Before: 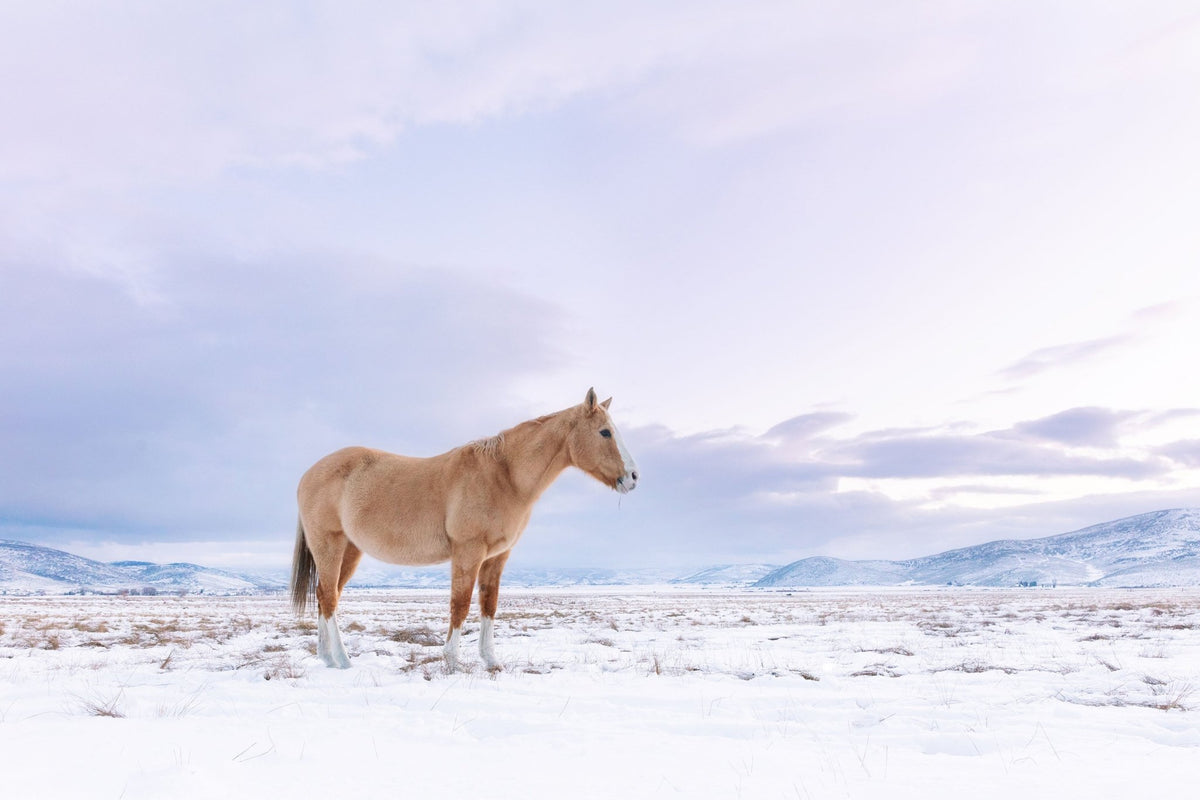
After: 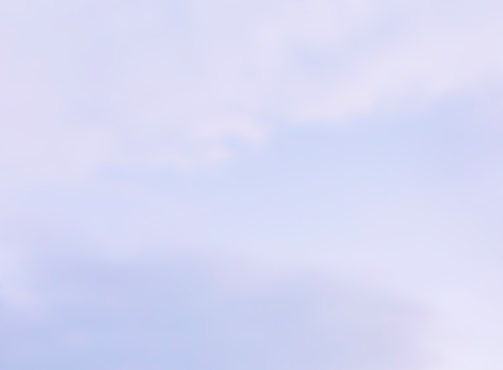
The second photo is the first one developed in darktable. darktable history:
crop and rotate: left 10.817%, top 0.062%, right 47.194%, bottom 53.626%
velvia: on, module defaults
lowpass: radius 4, soften with bilateral filter, unbound 0
